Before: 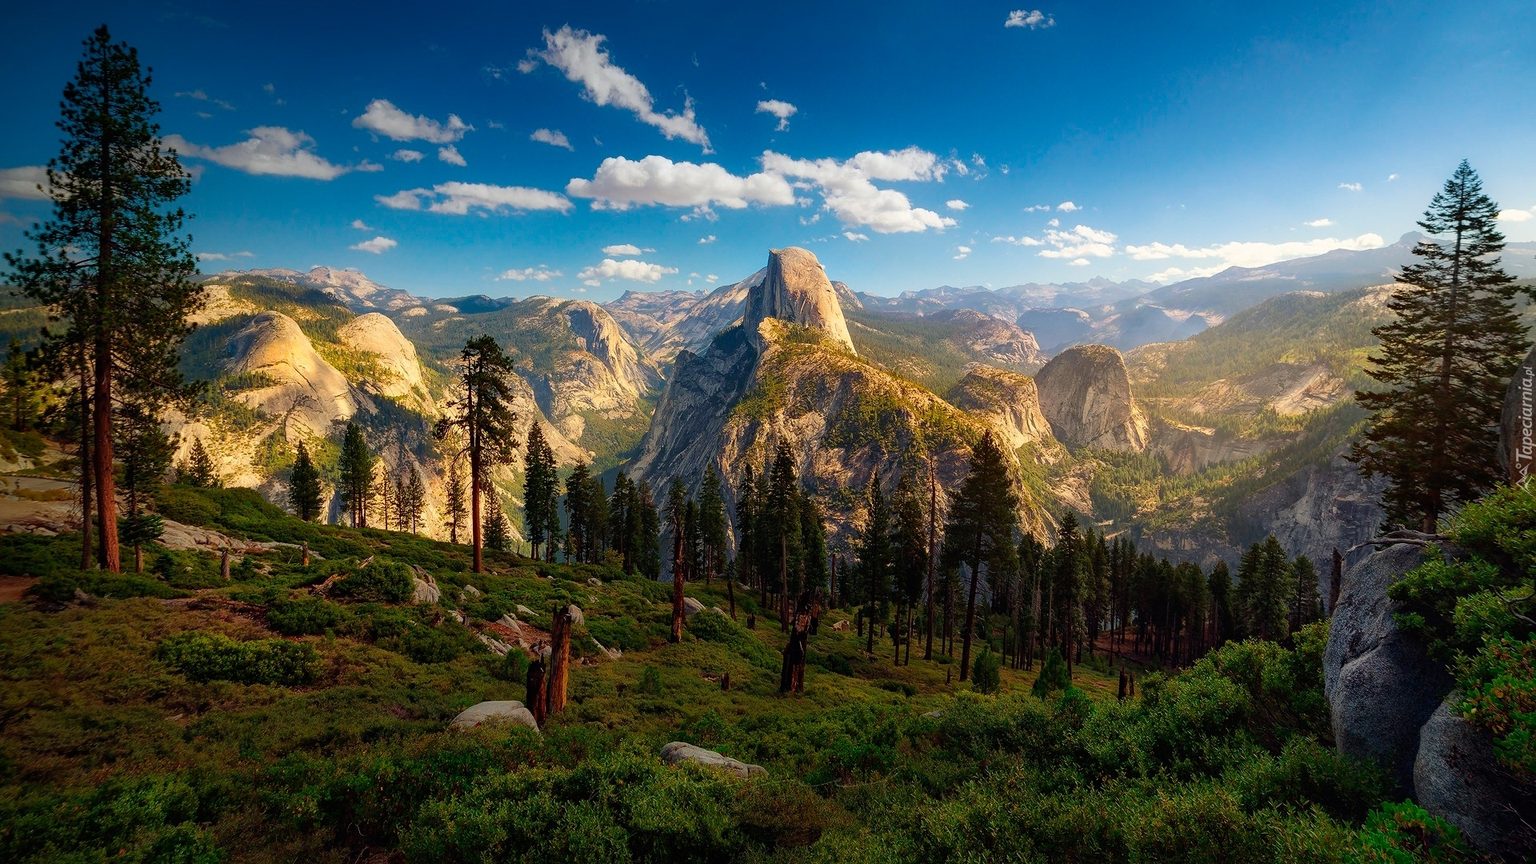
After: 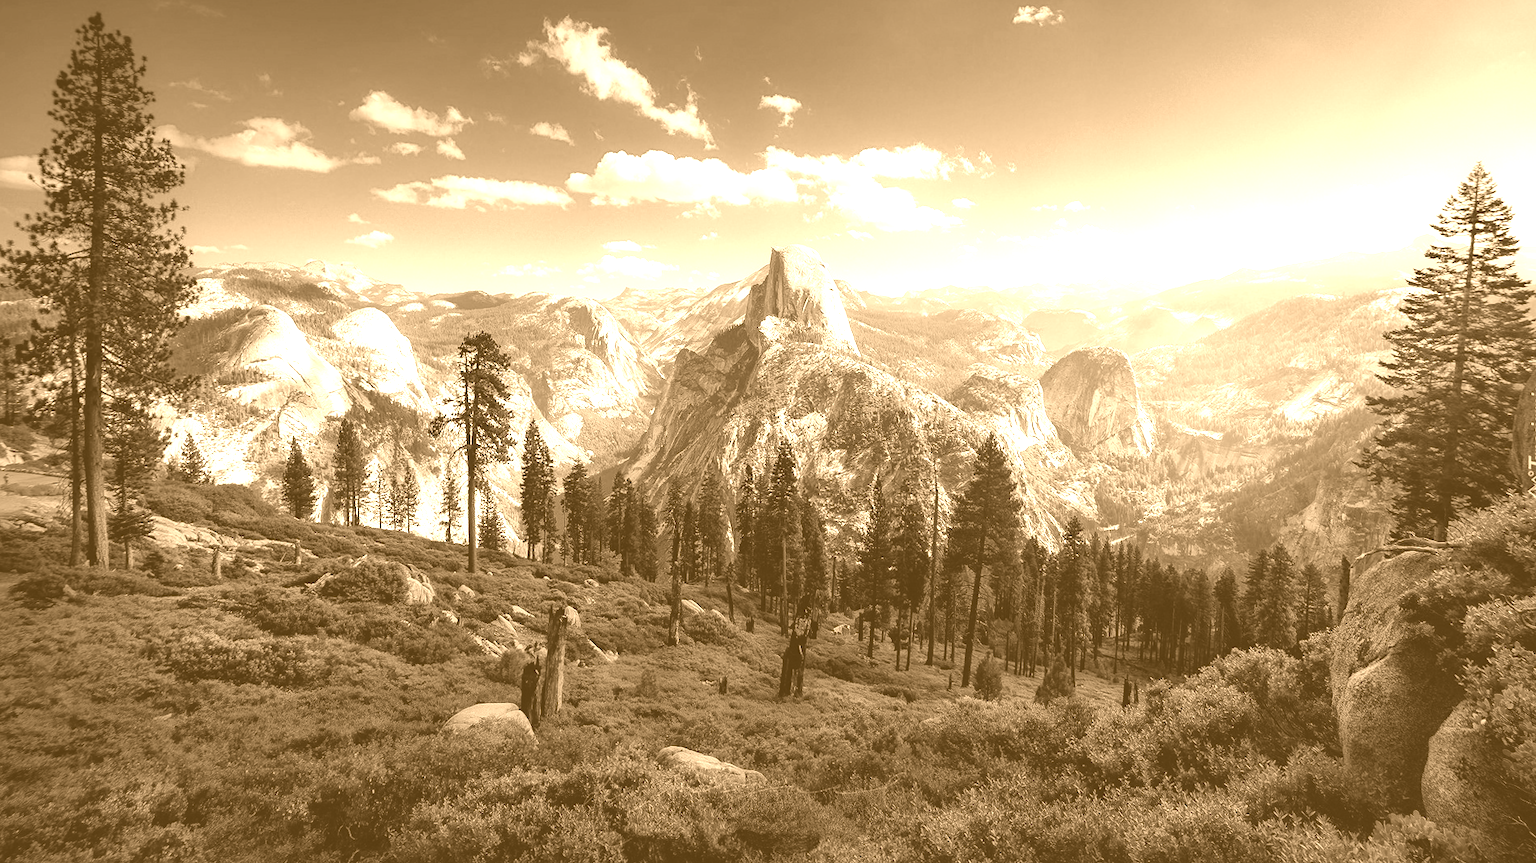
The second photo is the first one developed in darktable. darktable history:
colorize: hue 28.8°, source mix 100%
crop and rotate: angle -0.5°
color correction: saturation 1.8
exposure: exposure 0.559 EV, compensate highlight preservation false
